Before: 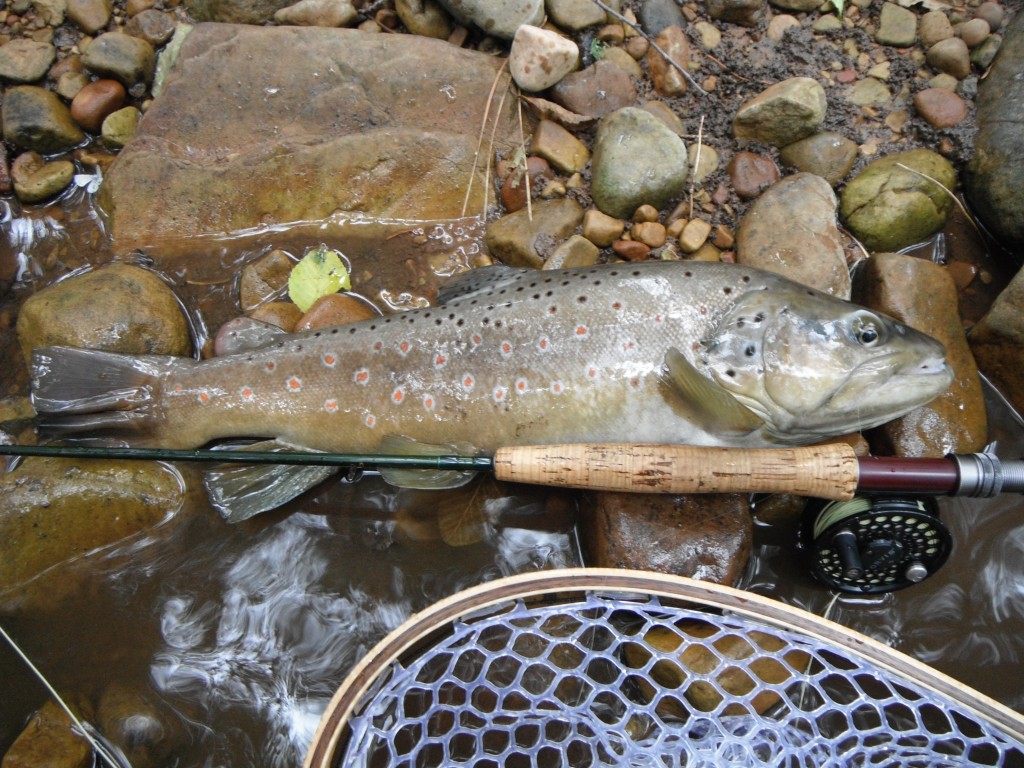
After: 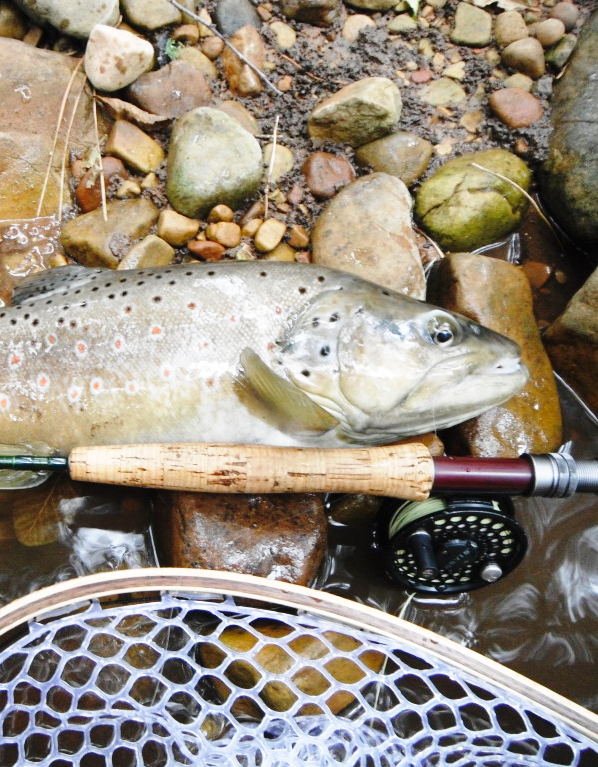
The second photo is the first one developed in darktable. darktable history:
base curve: curves: ch0 [(0, 0) (0.028, 0.03) (0.121, 0.232) (0.46, 0.748) (0.859, 0.968) (1, 1)], preserve colors none
crop: left 41.601%
